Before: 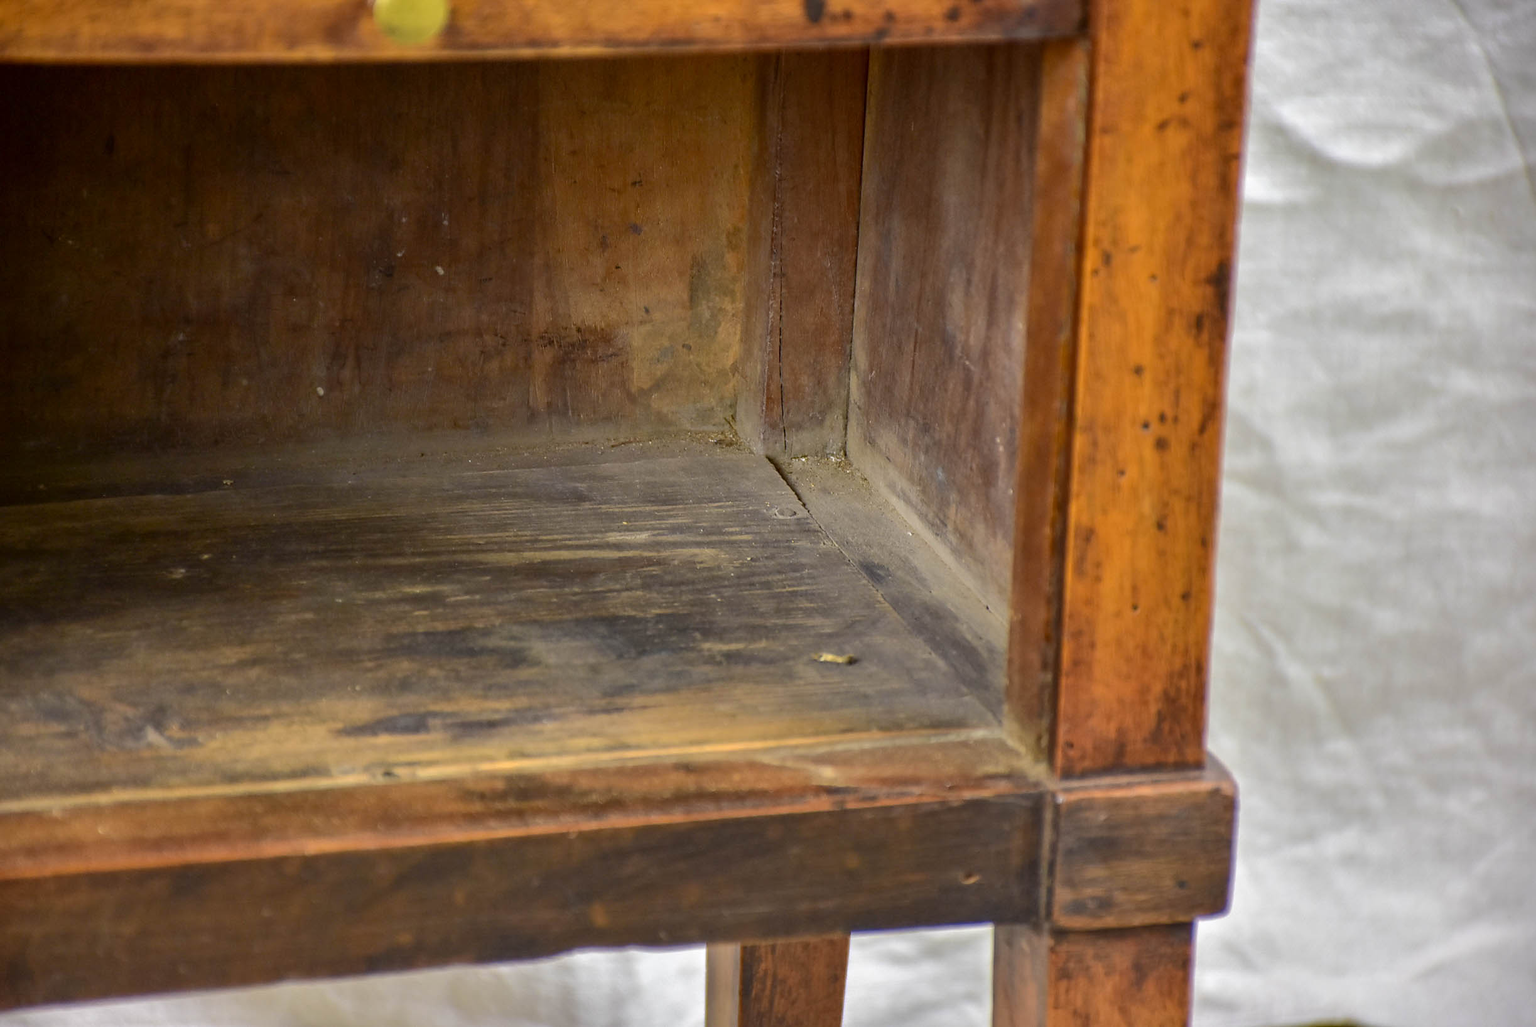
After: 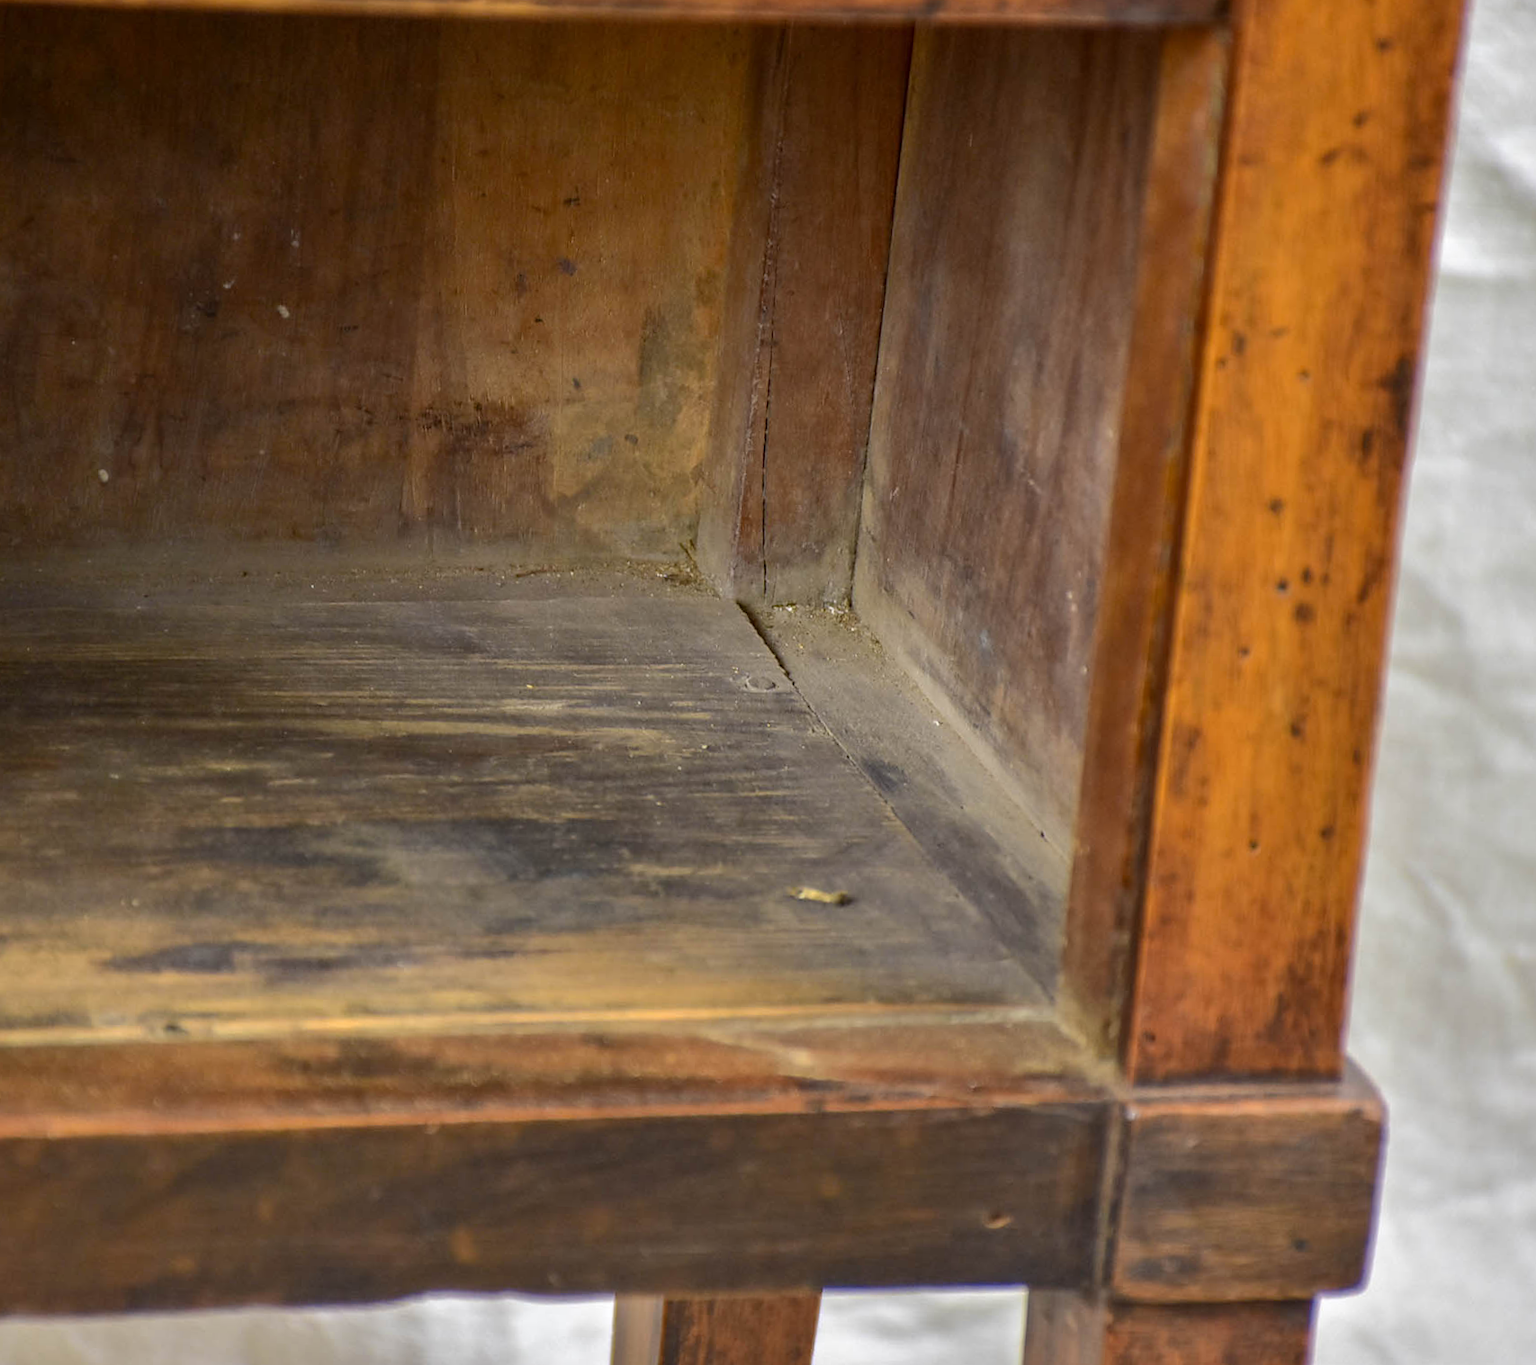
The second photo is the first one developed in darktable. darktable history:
crop and rotate: angle -2.96°, left 14.074%, top 0.029%, right 10.837%, bottom 0.049%
